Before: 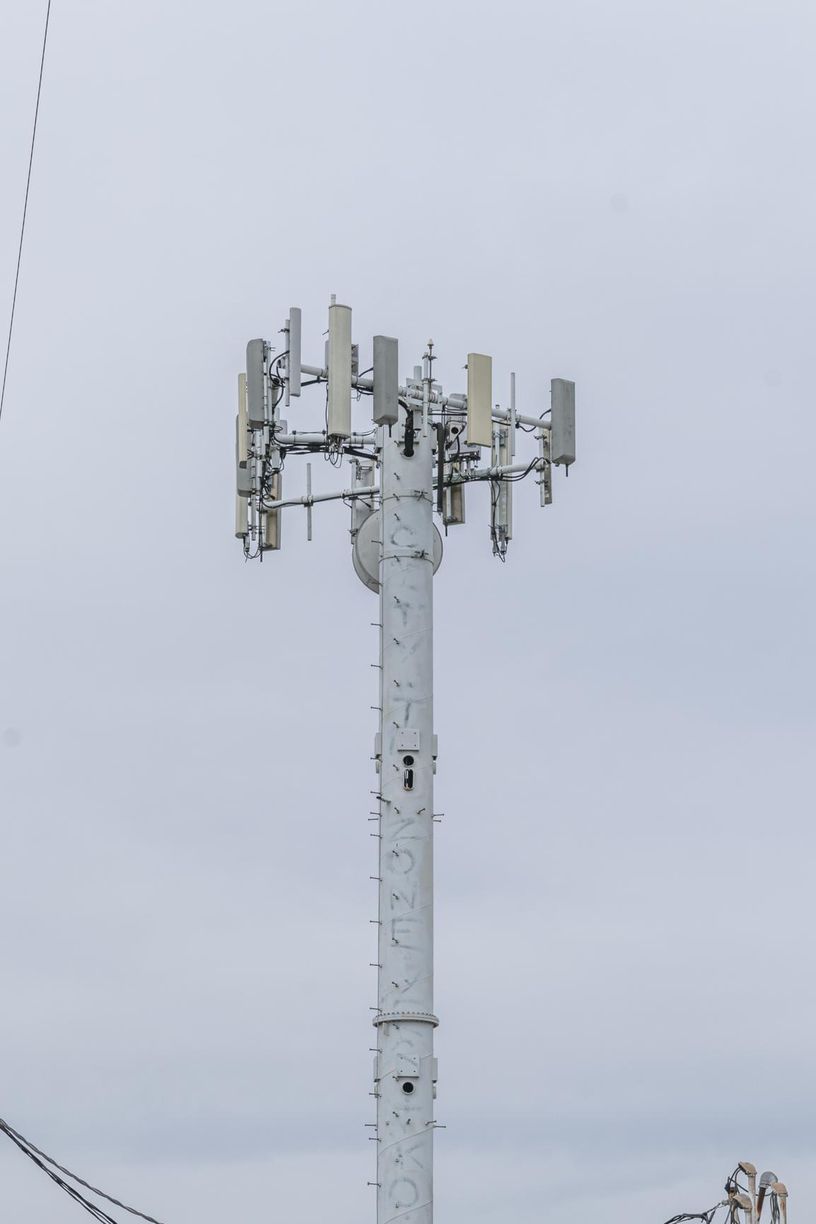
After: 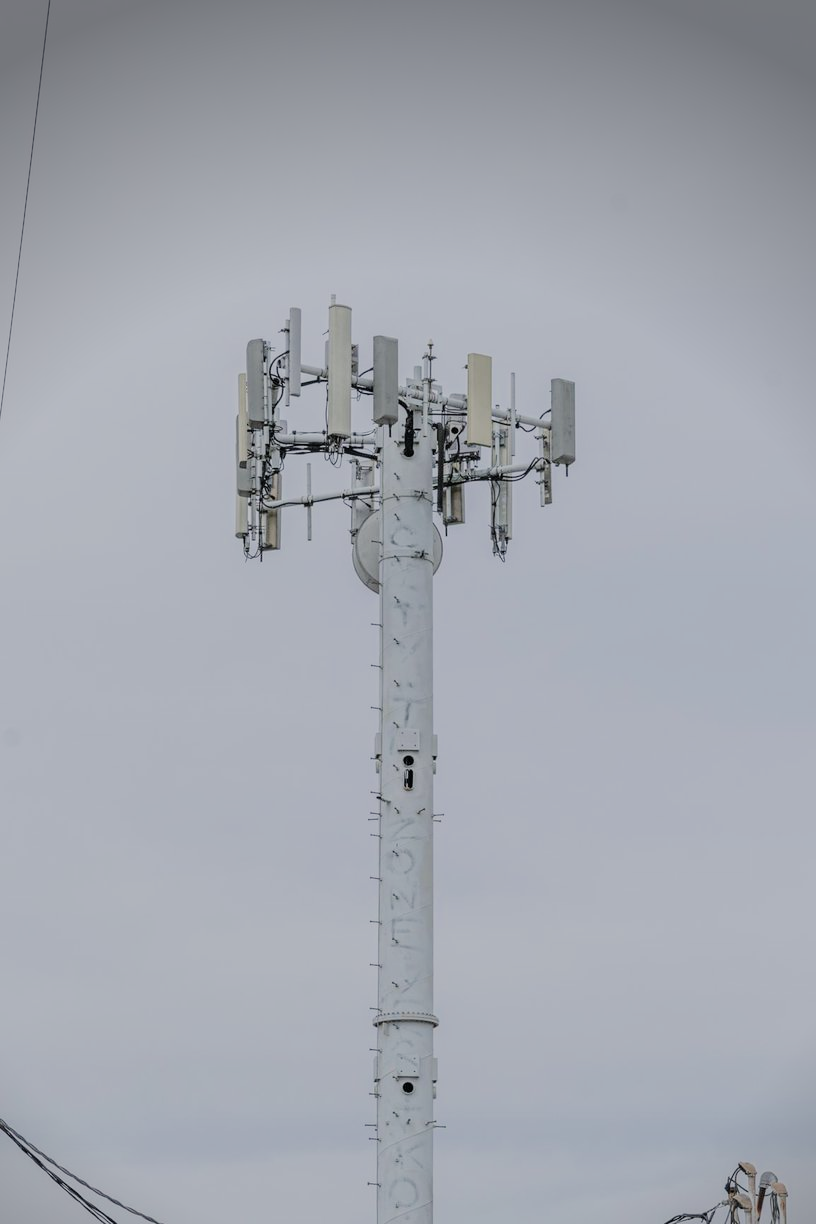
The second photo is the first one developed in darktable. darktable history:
vignetting: brightness -0.629, saturation -0.007, center (-0.028, 0.239)
filmic rgb: black relative exposure -6.98 EV, white relative exposure 5.63 EV, hardness 2.86
